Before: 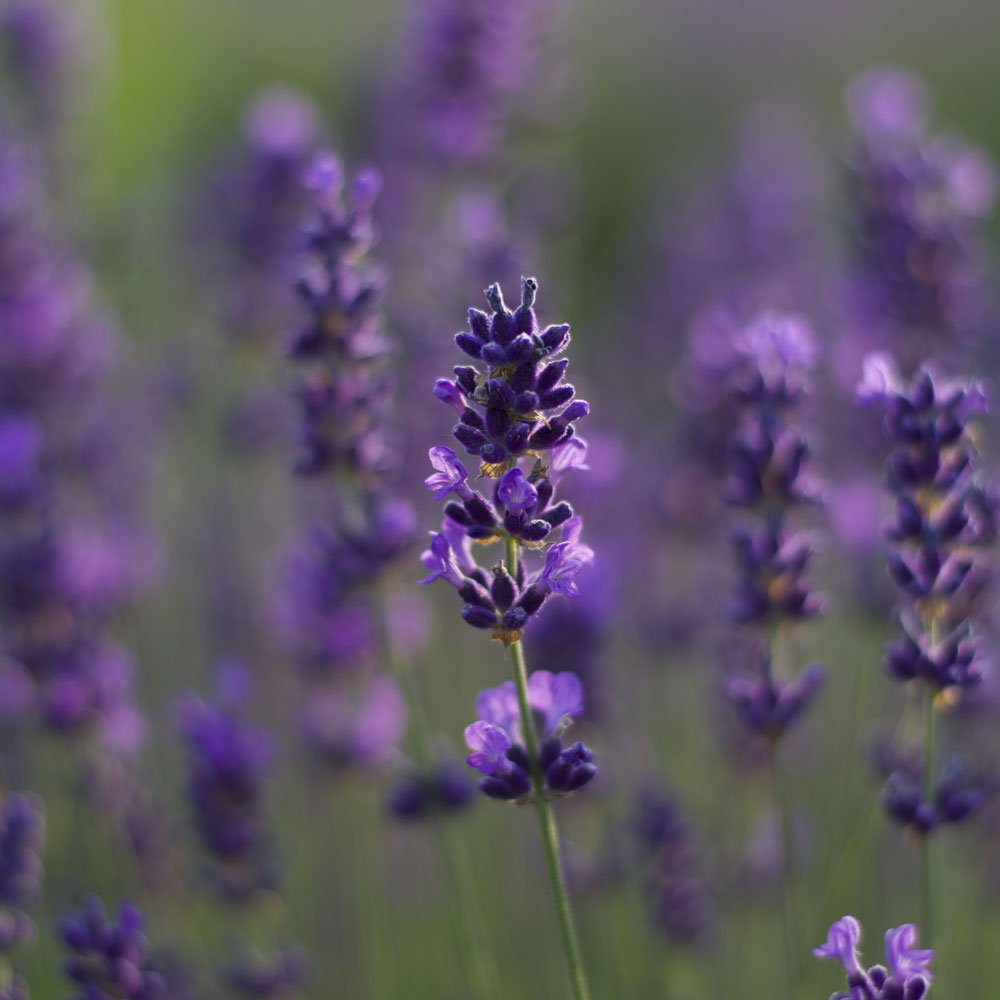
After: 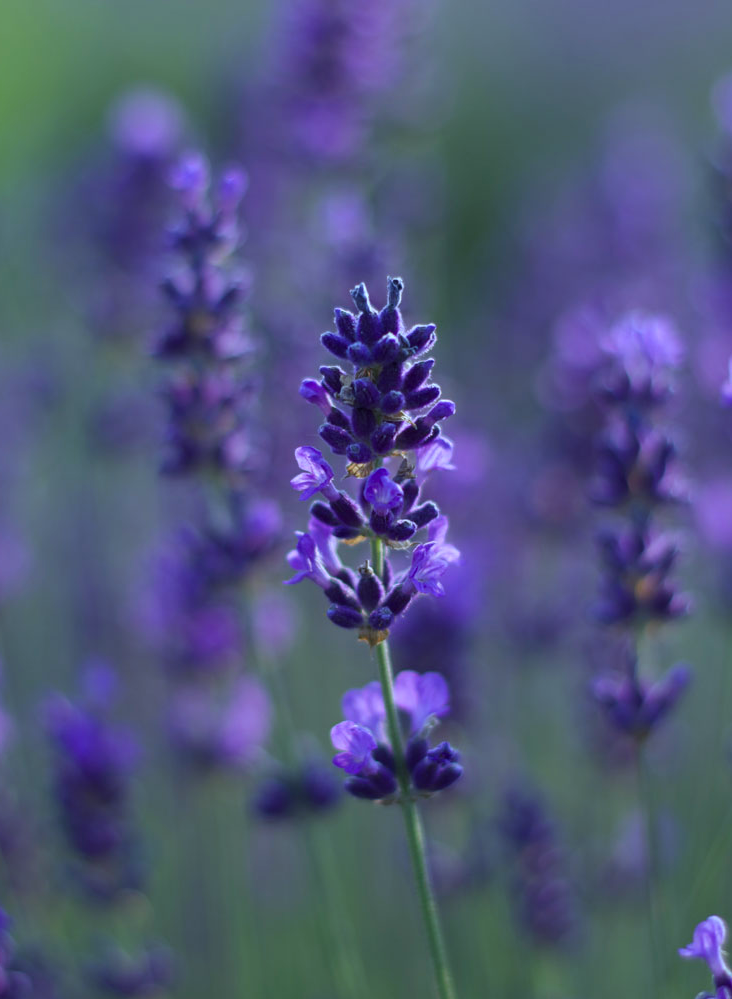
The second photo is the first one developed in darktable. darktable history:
color calibration: x 0.396, y 0.386, temperature 3669 K
crop: left 13.443%, right 13.31%
